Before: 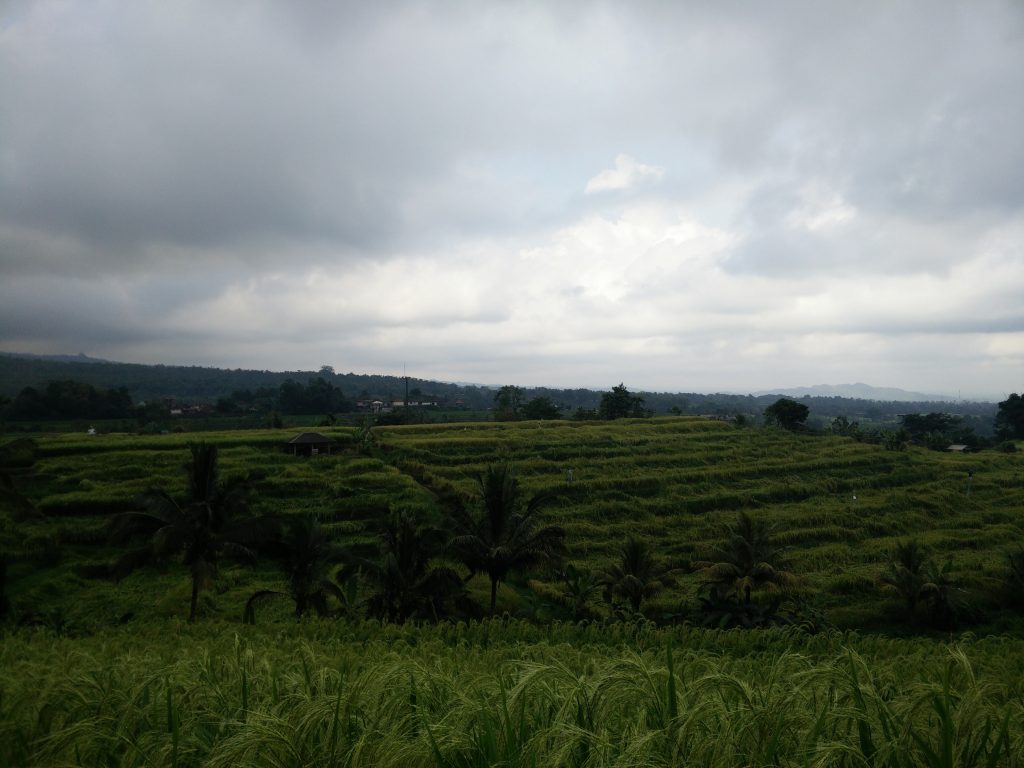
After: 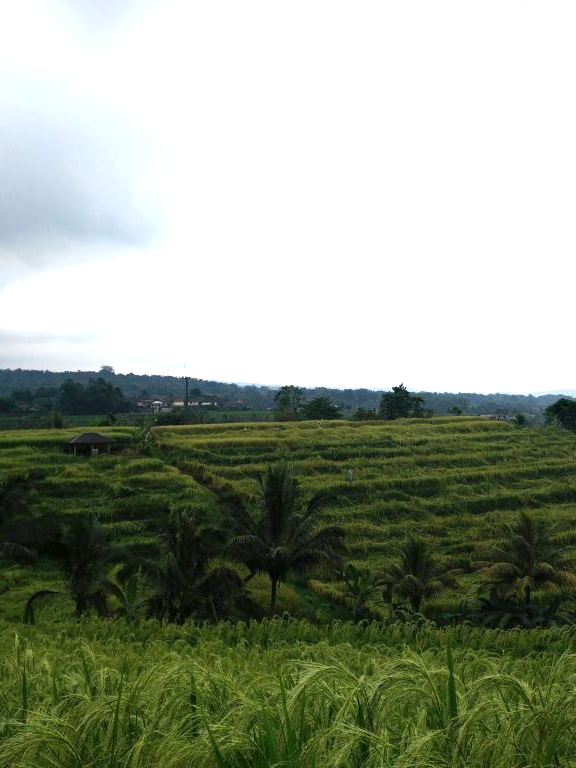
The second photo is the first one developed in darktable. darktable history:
exposure: black level correction 0, exposure 1.379 EV, compensate exposure bias true, compensate highlight preservation false
haze removal: compatibility mode true, adaptive false
crop: left 21.496%, right 22.254%
